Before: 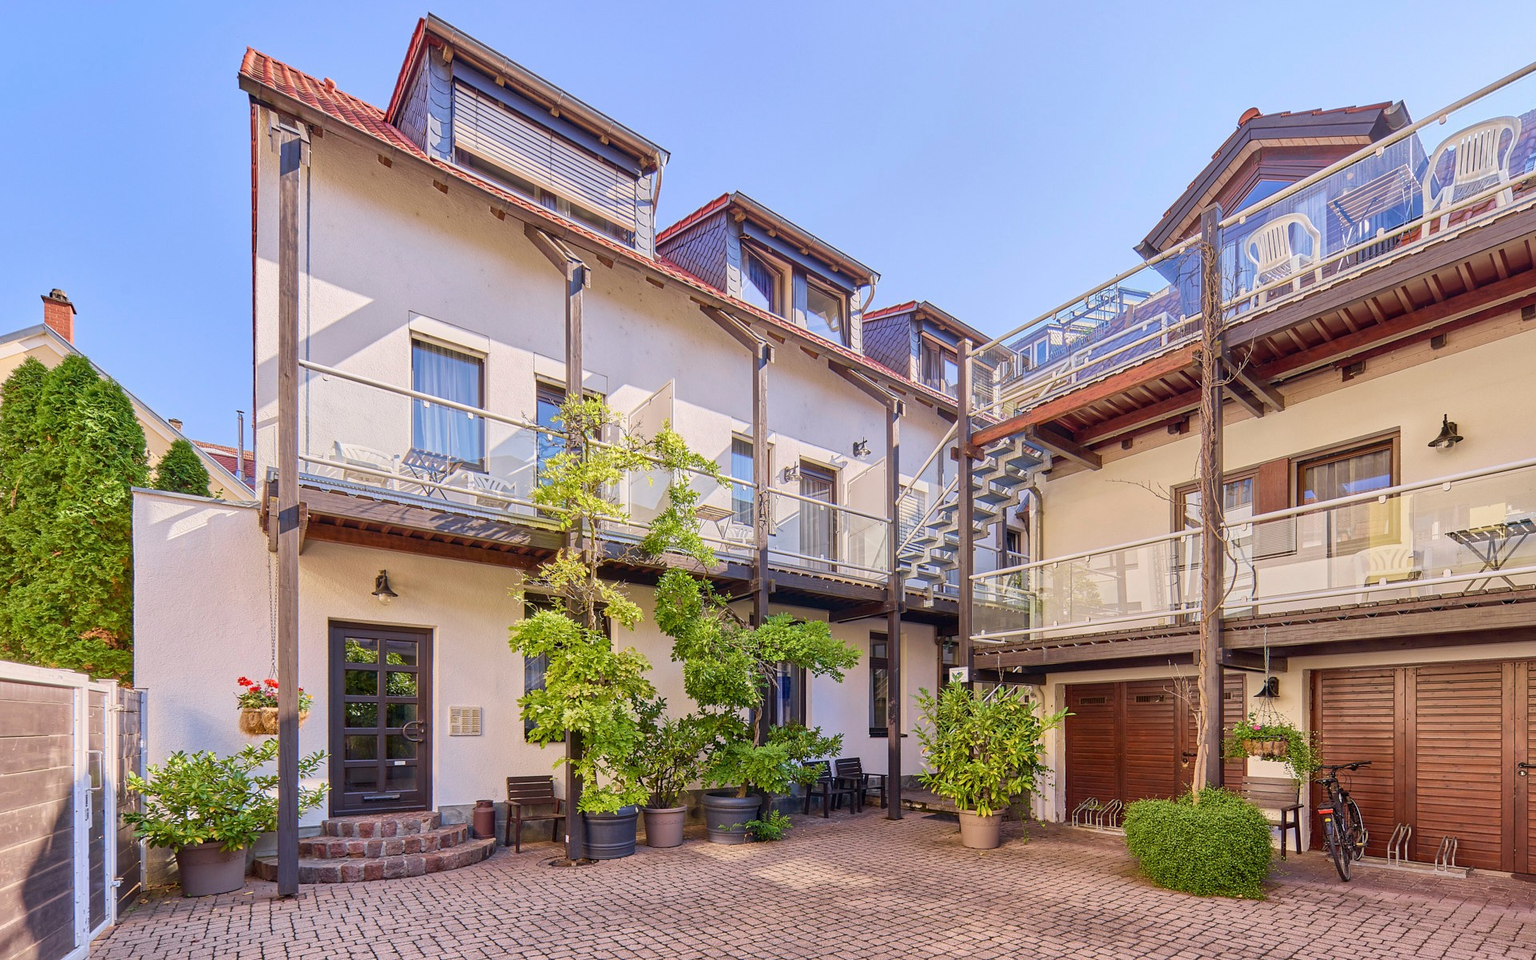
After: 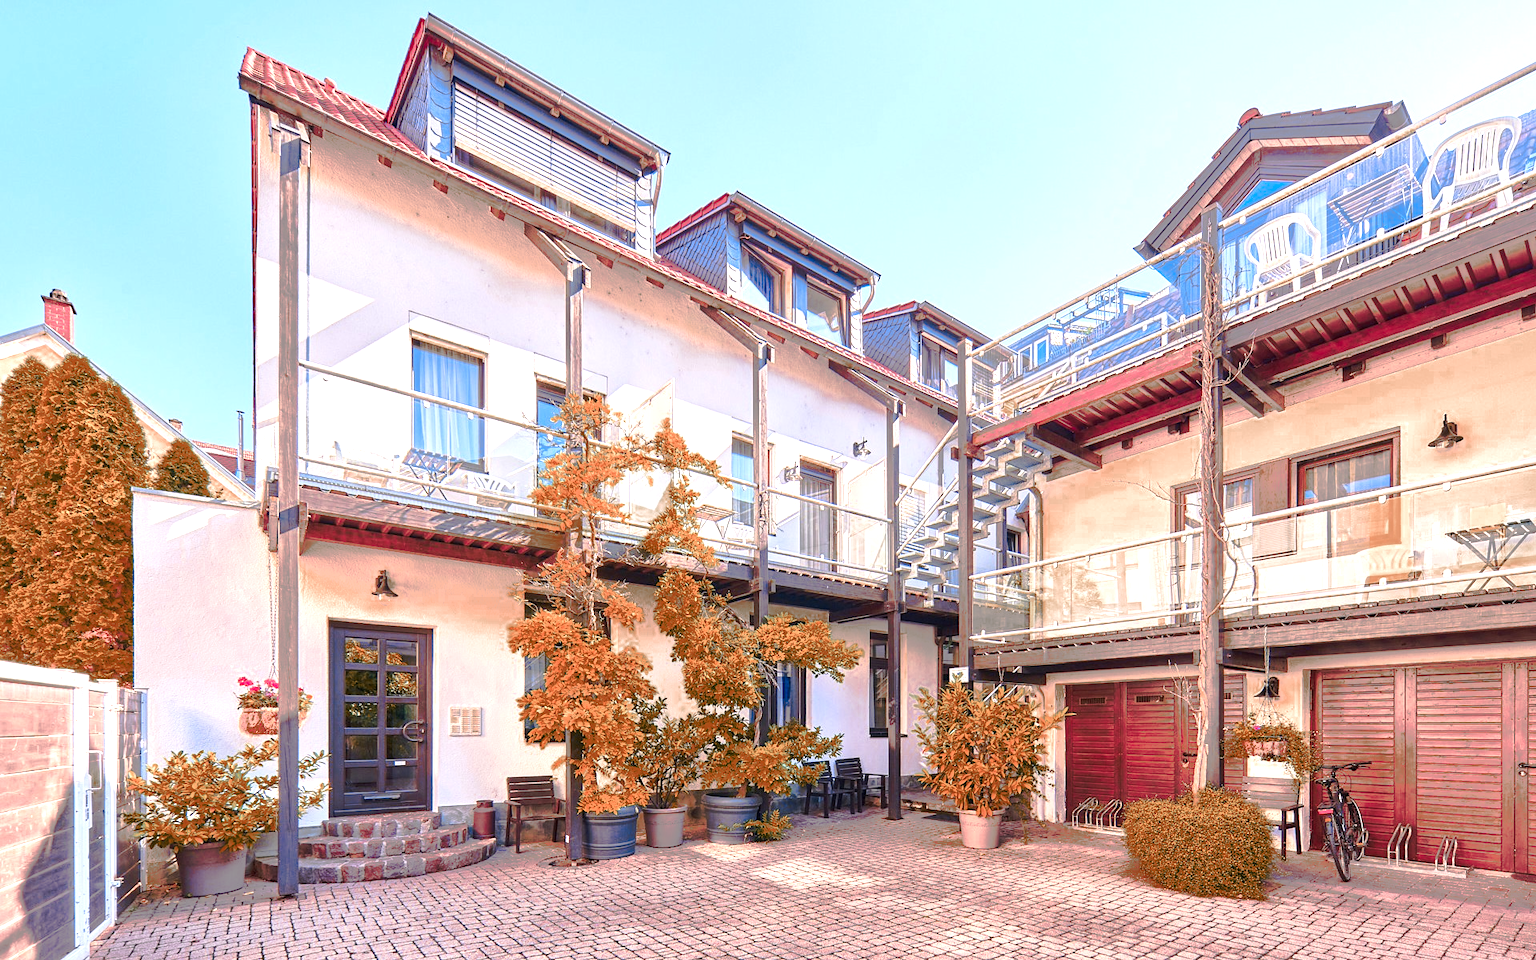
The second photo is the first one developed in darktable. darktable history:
color zones: curves: ch0 [(0.006, 0.385) (0.143, 0.563) (0.243, 0.321) (0.352, 0.464) (0.516, 0.456) (0.625, 0.5) (0.75, 0.5) (0.875, 0.5)]; ch1 [(0, 0.5) (0.134, 0.504) (0.246, 0.463) (0.421, 0.515) (0.5, 0.56) (0.625, 0.5) (0.75, 0.5) (0.875, 0.5)]; ch2 [(0, 0.5) (0.131, 0.426) (0.307, 0.289) (0.38, 0.188) (0.513, 0.216) (0.625, 0.548) (0.75, 0.468) (0.838, 0.396) (0.971, 0.311)]
tone curve: curves: ch0 [(0, 0) (0.003, 0.005) (0.011, 0.012) (0.025, 0.026) (0.044, 0.046) (0.069, 0.071) (0.1, 0.098) (0.136, 0.135) (0.177, 0.178) (0.224, 0.217) (0.277, 0.274) (0.335, 0.335) (0.399, 0.442) (0.468, 0.543) (0.543, 0.6) (0.623, 0.628) (0.709, 0.679) (0.801, 0.782) (0.898, 0.904) (1, 1)], preserve colors none
exposure: black level correction 0, exposure 0.895 EV, compensate exposure bias true, compensate highlight preservation false
